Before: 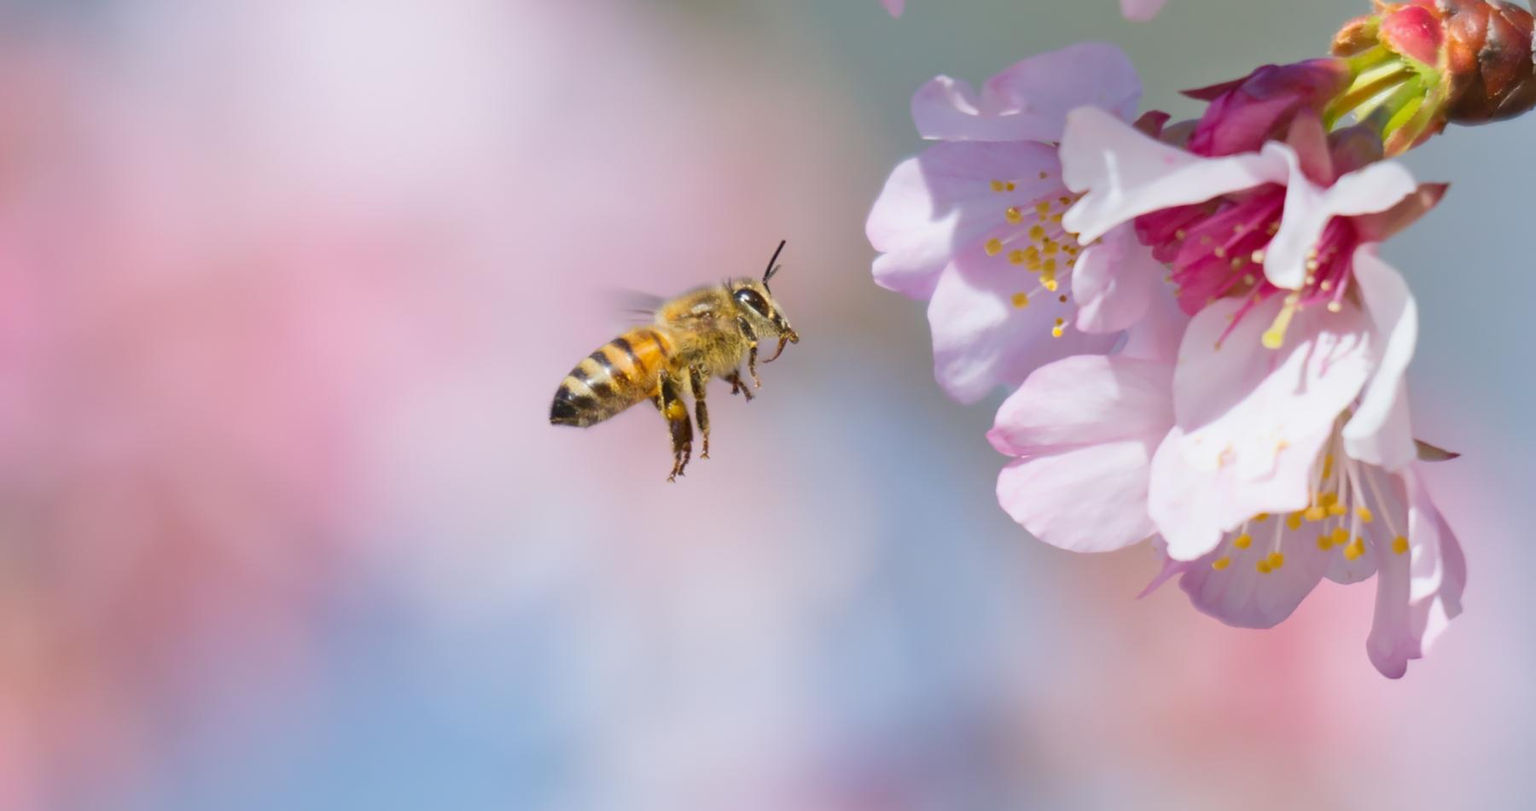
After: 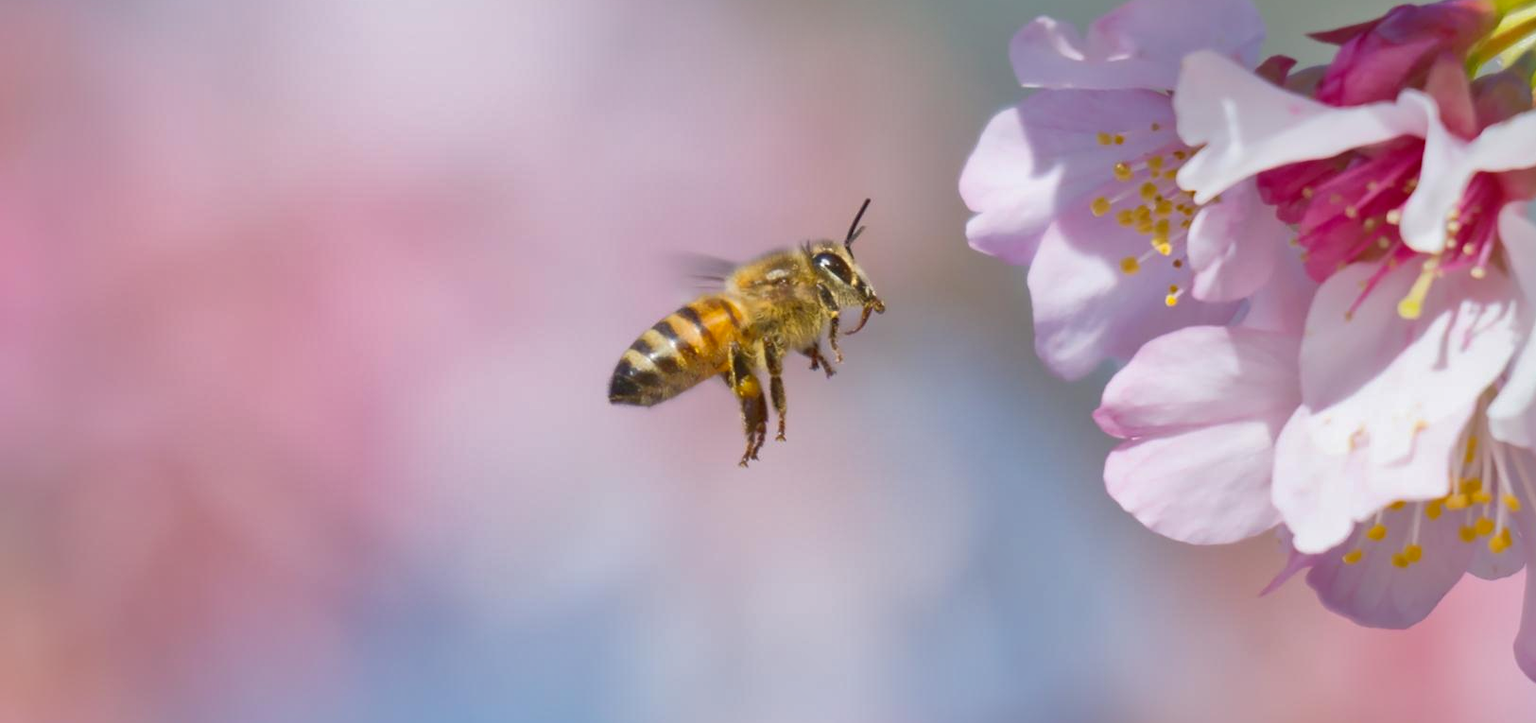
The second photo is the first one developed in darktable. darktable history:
local contrast: mode bilateral grid, contrast 20, coarseness 50, detail 120%, midtone range 0.2
crop: top 7.49%, right 9.717%, bottom 11.943%
shadows and highlights: on, module defaults
